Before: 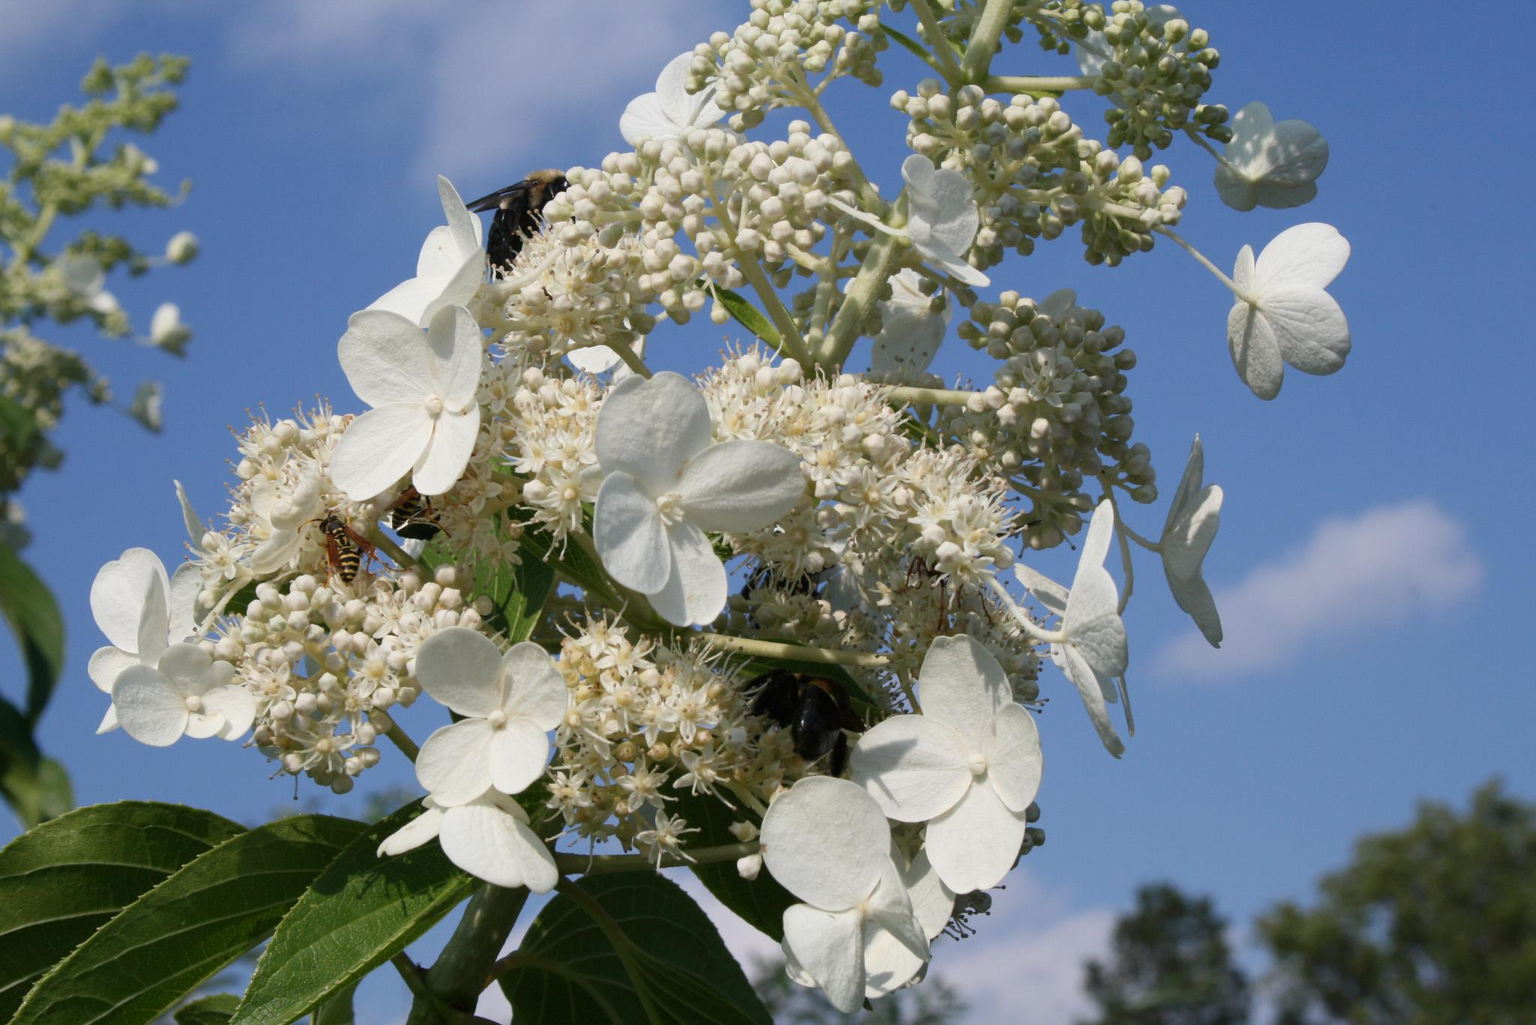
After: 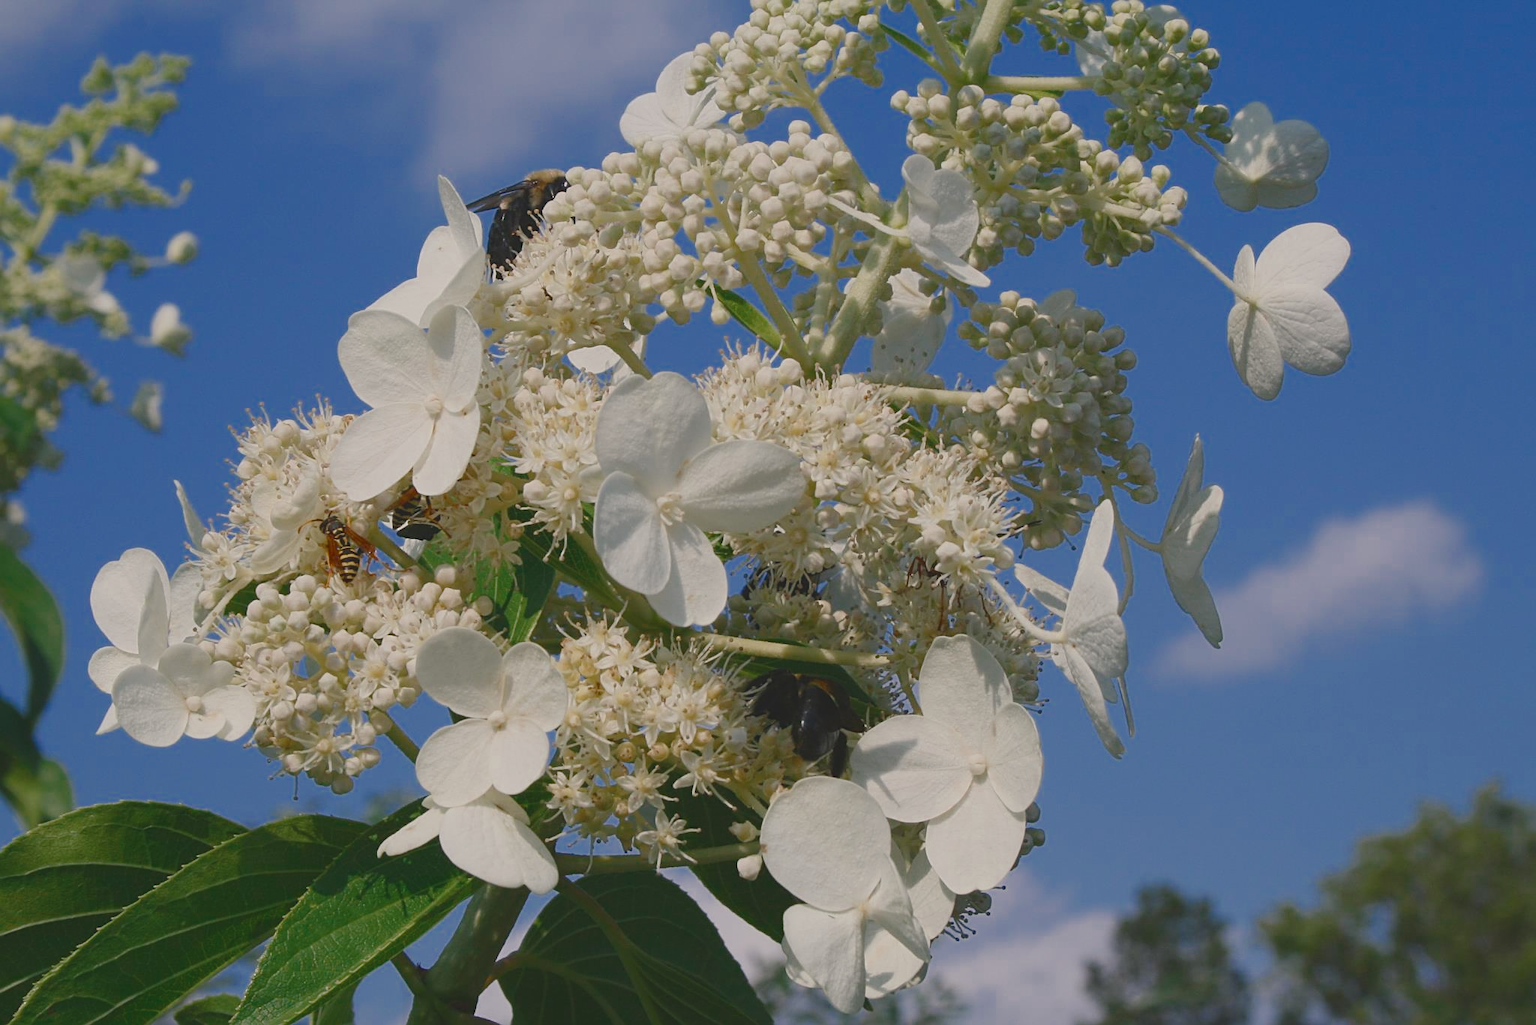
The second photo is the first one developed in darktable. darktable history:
color zones: curves: ch0 [(0, 0.5) (0.125, 0.4) (0.25, 0.5) (0.375, 0.4) (0.5, 0.4) (0.625, 0.35) (0.75, 0.35) (0.875, 0.5)]; ch1 [(0, 0.35) (0.125, 0.45) (0.25, 0.35) (0.375, 0.35) (0.5, 0.35) (0.625, 0.35) (0.75, 0.45) (0.875, 0.35)]; ch2 [(0, 0.6) (0.125, 0.5) (0.25, 0.5) (0.375, 0.6) (0.5, 0.6) (0.625, 0.5) (0.75, 0.5) (0.875, 0.5)]
color balance rgb: highlights gain › chroma 1.633%, highlights gain › hue 56.31°, global offset › luminance 0.67%, perceptual saturation grading › global saturation 20.911%, perceptual saturation grading › highlights -19.673%, perceptual saturation grading › shadows 29.512%, global vibrance 23.951%, contrast -25.364%
sharpen: on, module defaults
